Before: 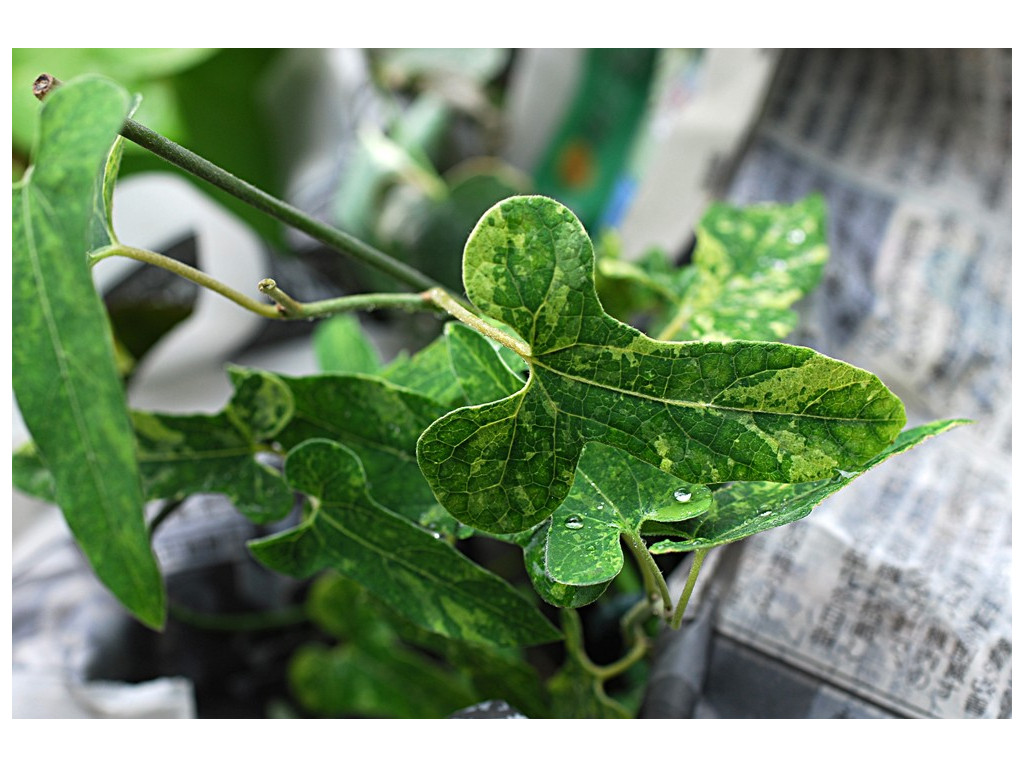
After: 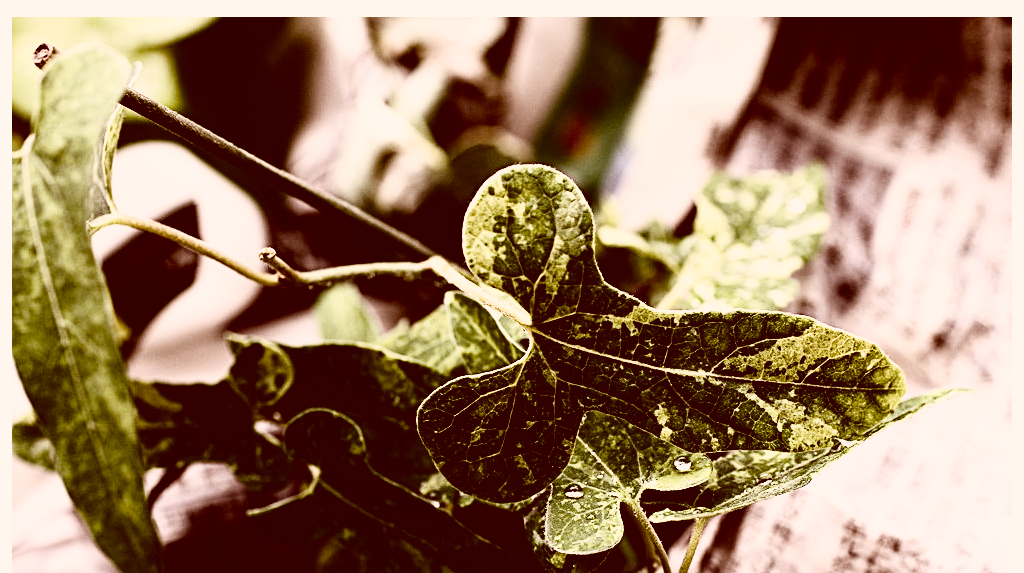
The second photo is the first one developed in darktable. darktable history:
crop: top 4.055%, bottom 21.275%
filmic rgb: black relative exposure -5.07 EV, white relative exposure 3.96 EV, hardness 2.89, contrast 1.299, highlights saturation mix -28.85%, preserve chrominance no, color science v5 (2021)
tone curve: curves: ch0 [(0, 0) (0.003, 0.003) (0.011, 0.006) (0.025, 0.01) (0.044, 0.015) (0.069, 0.02) (0.1, 0.027) (0.136, 0.036) (0.177, 0.05) (0.224, 0.07) (0.277, 0.12) (0.335, 0.208) (0.399, 0.334) (0.468, 0.473) (0.543, 0.636) (0.623, 0.795) (0.709, 0.907) (0.801, 0.97) (0.898, 0.989) (1, 1)], color space Lab, independent channels, preserve colors none
color correction: highlights a* 9.23, highlights b* 8.56, shadows a* 39.25, shadows b* 39.83, saturation 0.818
color balance rgb: perceptual saturation grading › global saturation 34.94%, perceptual saturation grading › highlights -29.859%, perceptual saturation grading › shadows 35.065%, global vibrance 14.466%
